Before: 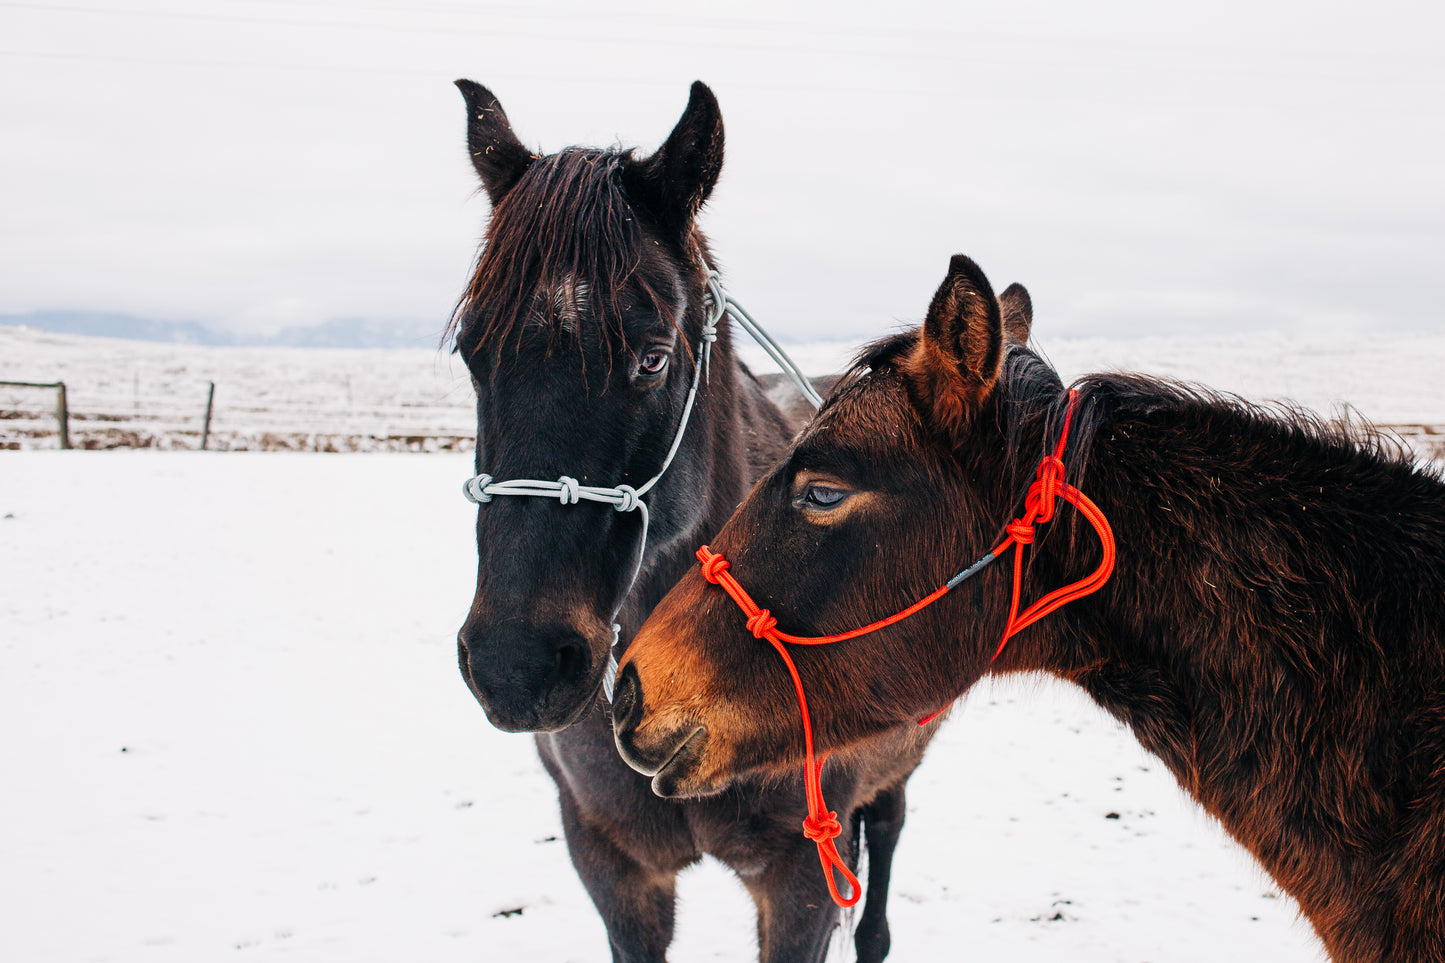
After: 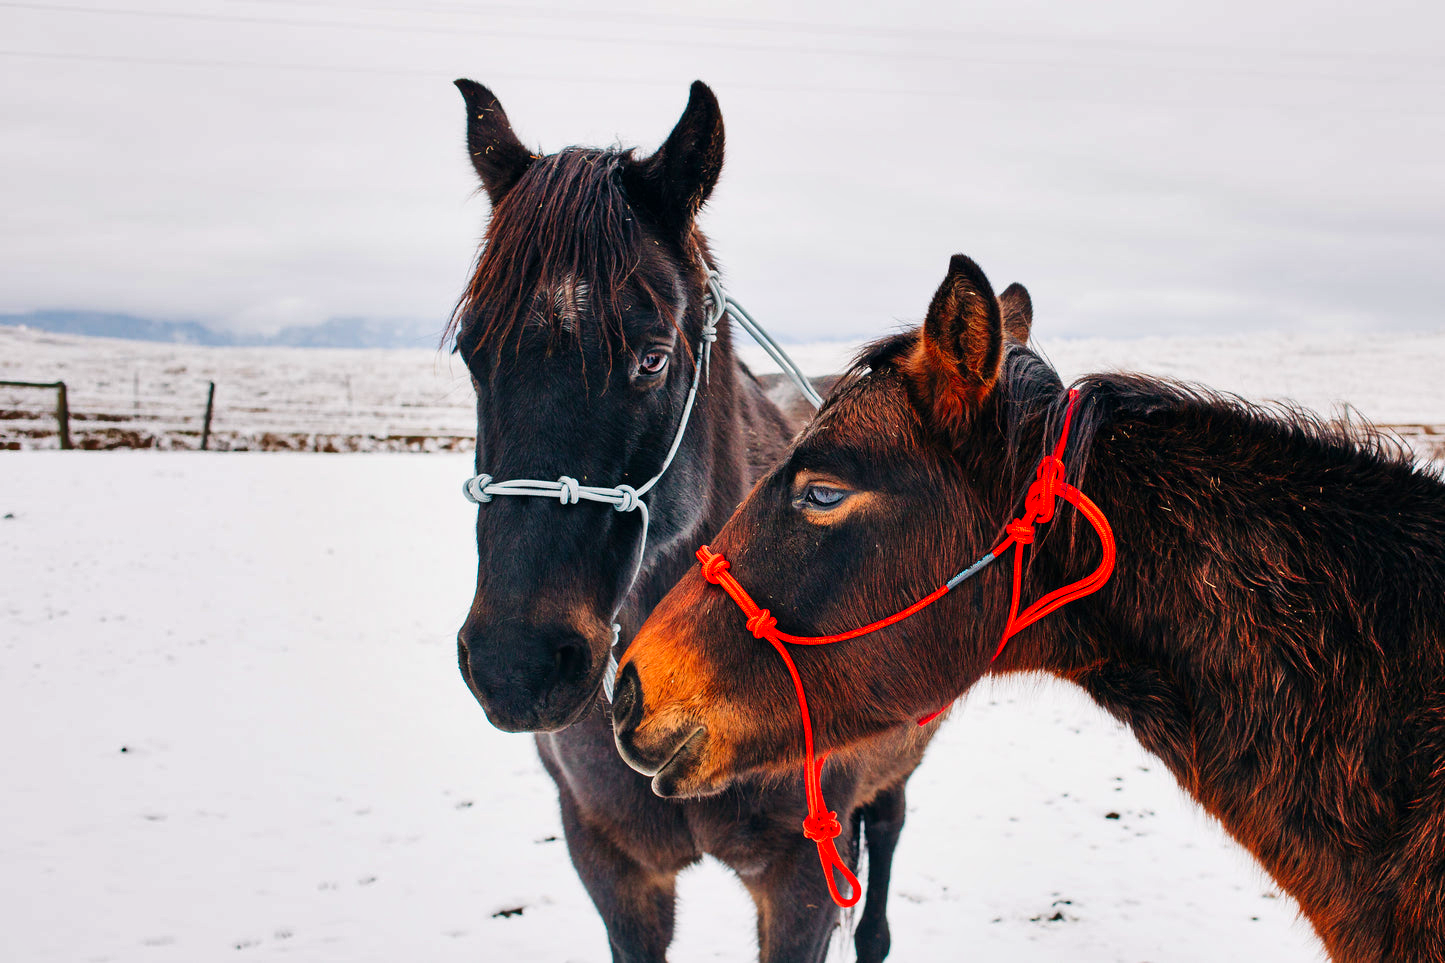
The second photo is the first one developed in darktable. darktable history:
shadows and highlights: shadows 52.42, soften with gaussian
contrast brightness saturation: brightness -0.02, saturation 0.35
